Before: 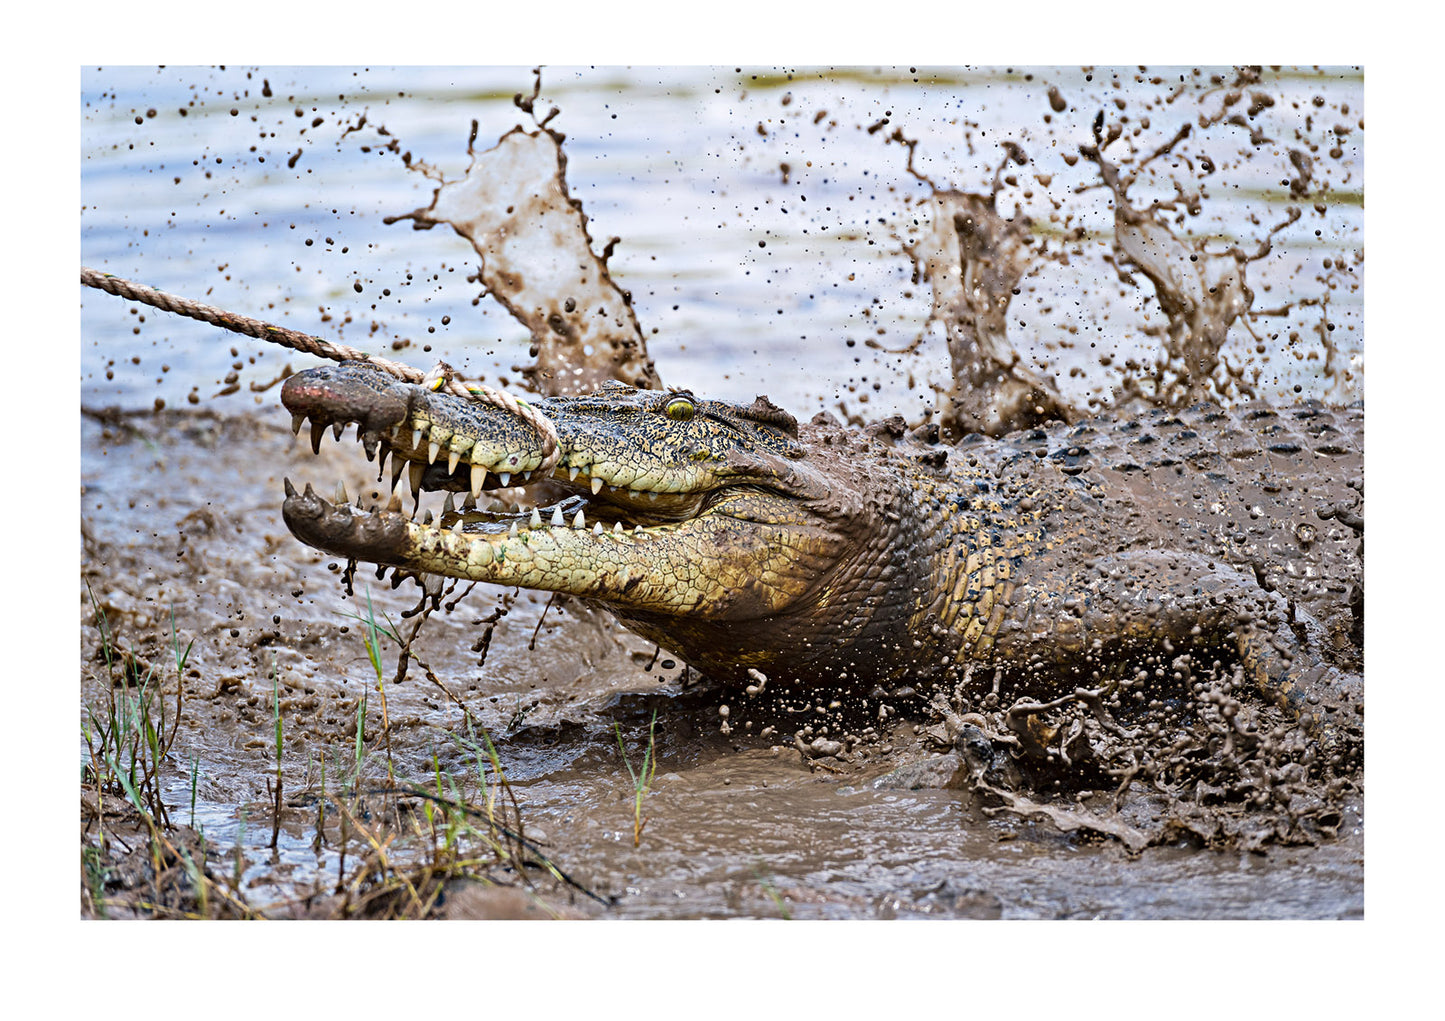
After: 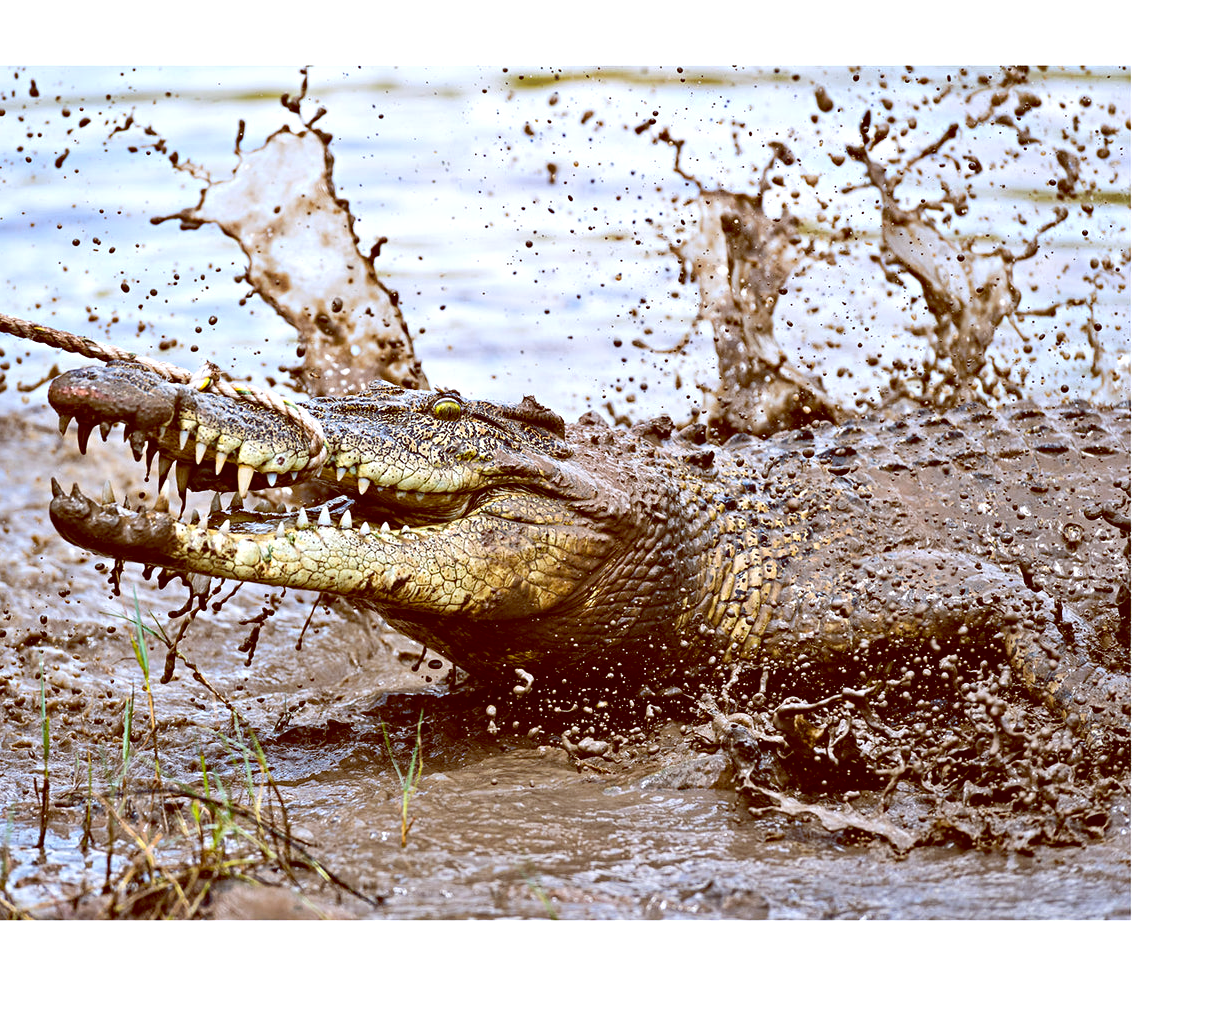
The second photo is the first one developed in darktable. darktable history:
crop: left 16.145%
tone equalizer: -8 EV -0.417 EV, -7 EV -0.389 EV, -6 EV -0.333 EV, -5 EV -0.222 EV, -3 EV 0.222 EV, -2 EV 0.333 EV, -1 EV 0.389 EV, +0 EV 0.417 EV, edges refinement/feathering 500, mask exposure compensation -1.57 EV, preserve details no
color balance: lift [1, 1.011, 0.999, 0.989], gamma [1.109, 1.045, 1.039, 0.955], gain [0.917, 0.936, 0.952, 1.064], contrast 2.32%, contrast fulcrum 19%, output saturation 101%
